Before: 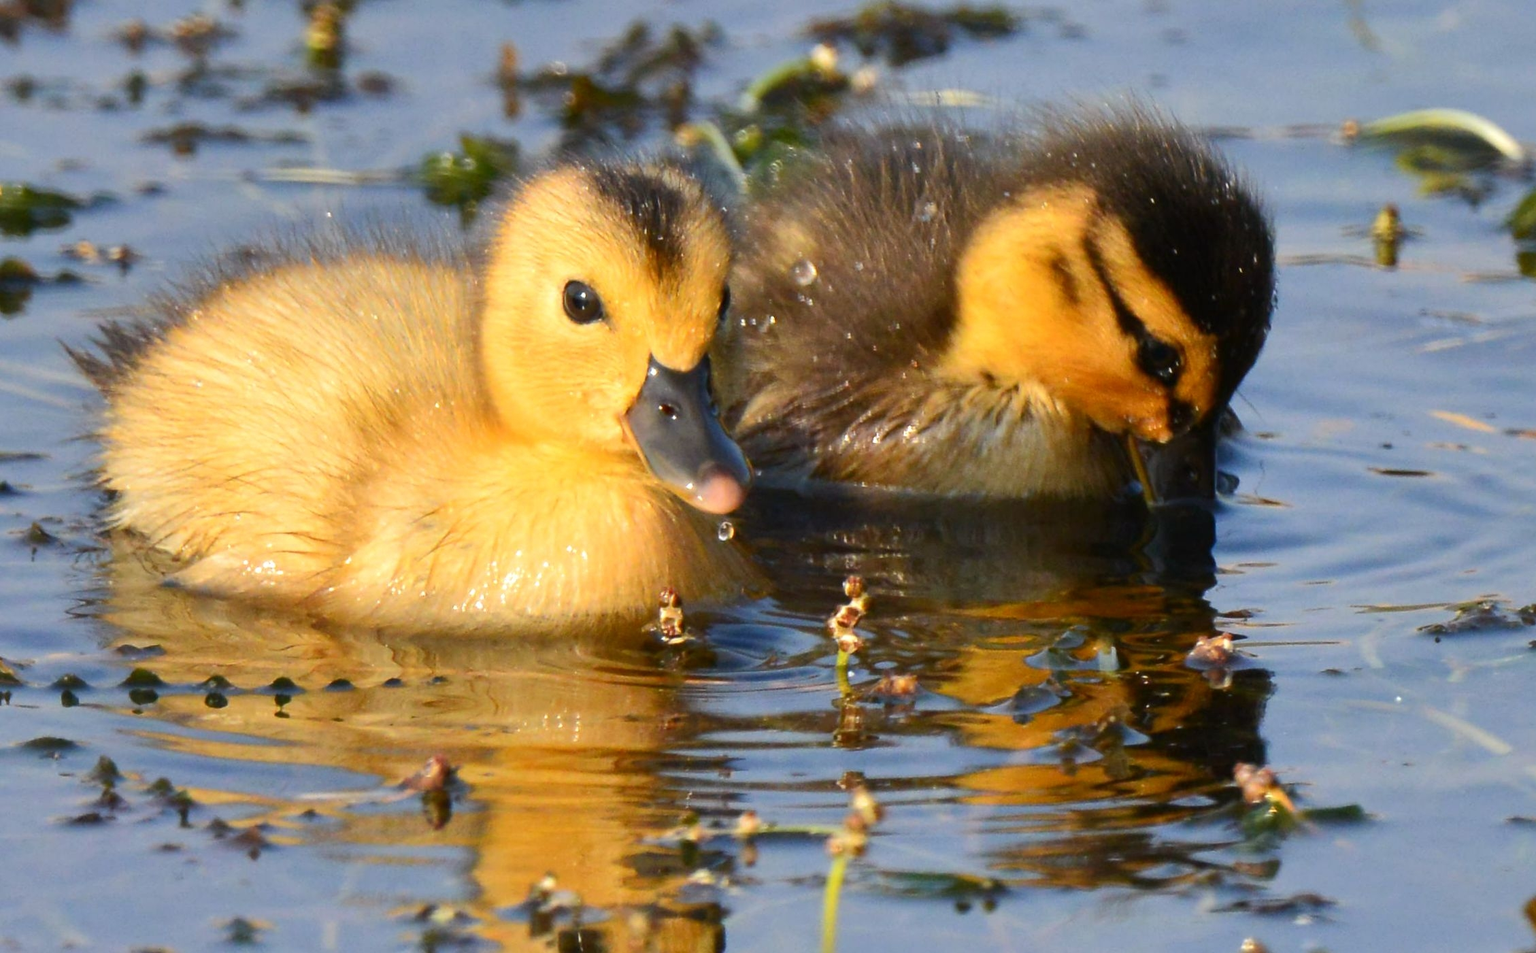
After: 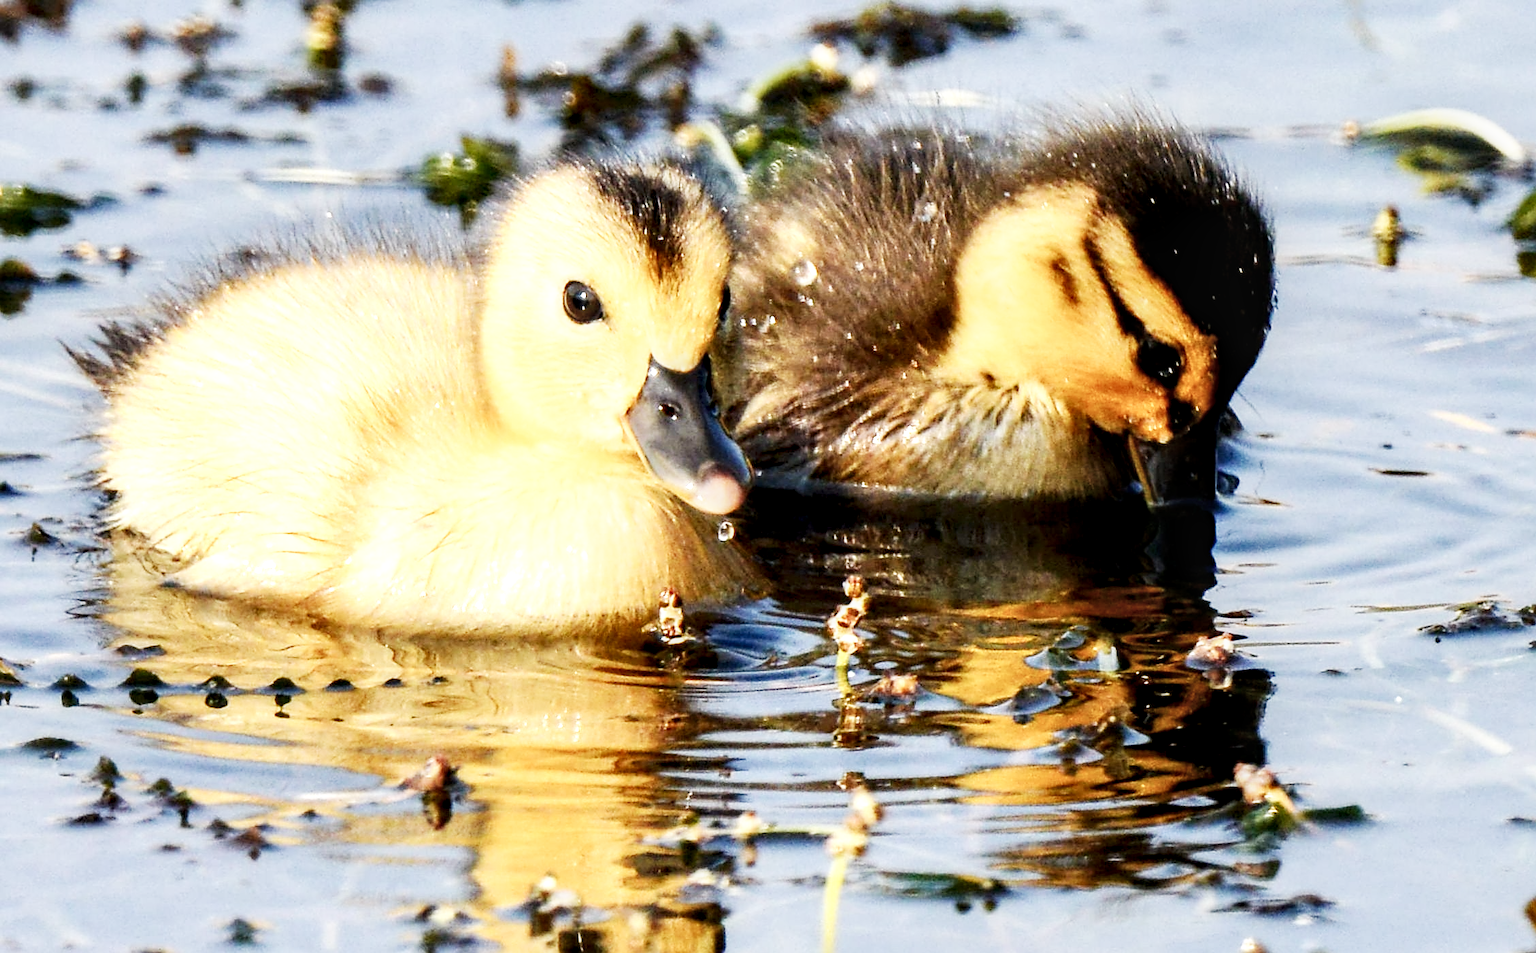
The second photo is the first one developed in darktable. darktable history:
sharpen: on, module defaults
contrast equalizer: octaves 7, y [[0.518, 0.517, 0.501, 0.5, 0.5, 0.5], [0.5 ×6], [0.5 ×6], [0 ×6], [0 ×6]]
base curve: curves: ch0 [(0, 0) (0.007, 0.004) (0.027, 0.03) (0.046, 0.07) (0.207, 0.54) (0.442, 0.872) (0.673, 0.972) (1, 1)], preserve colors none
local contrast: highlights 41%, shadows 61%, detail 138%, midtone range 0.519
contrast brightness saturation: contrast 0.061, brightness -0.01, saturation -0.212
color balance rgb: global offset › luminance -0.497%, perceptual saturation grading › global saturation -11.588%
tone equalizer: edges refinement/feathering 500, mask exposure compensation -1.57 EV, preserve details no
